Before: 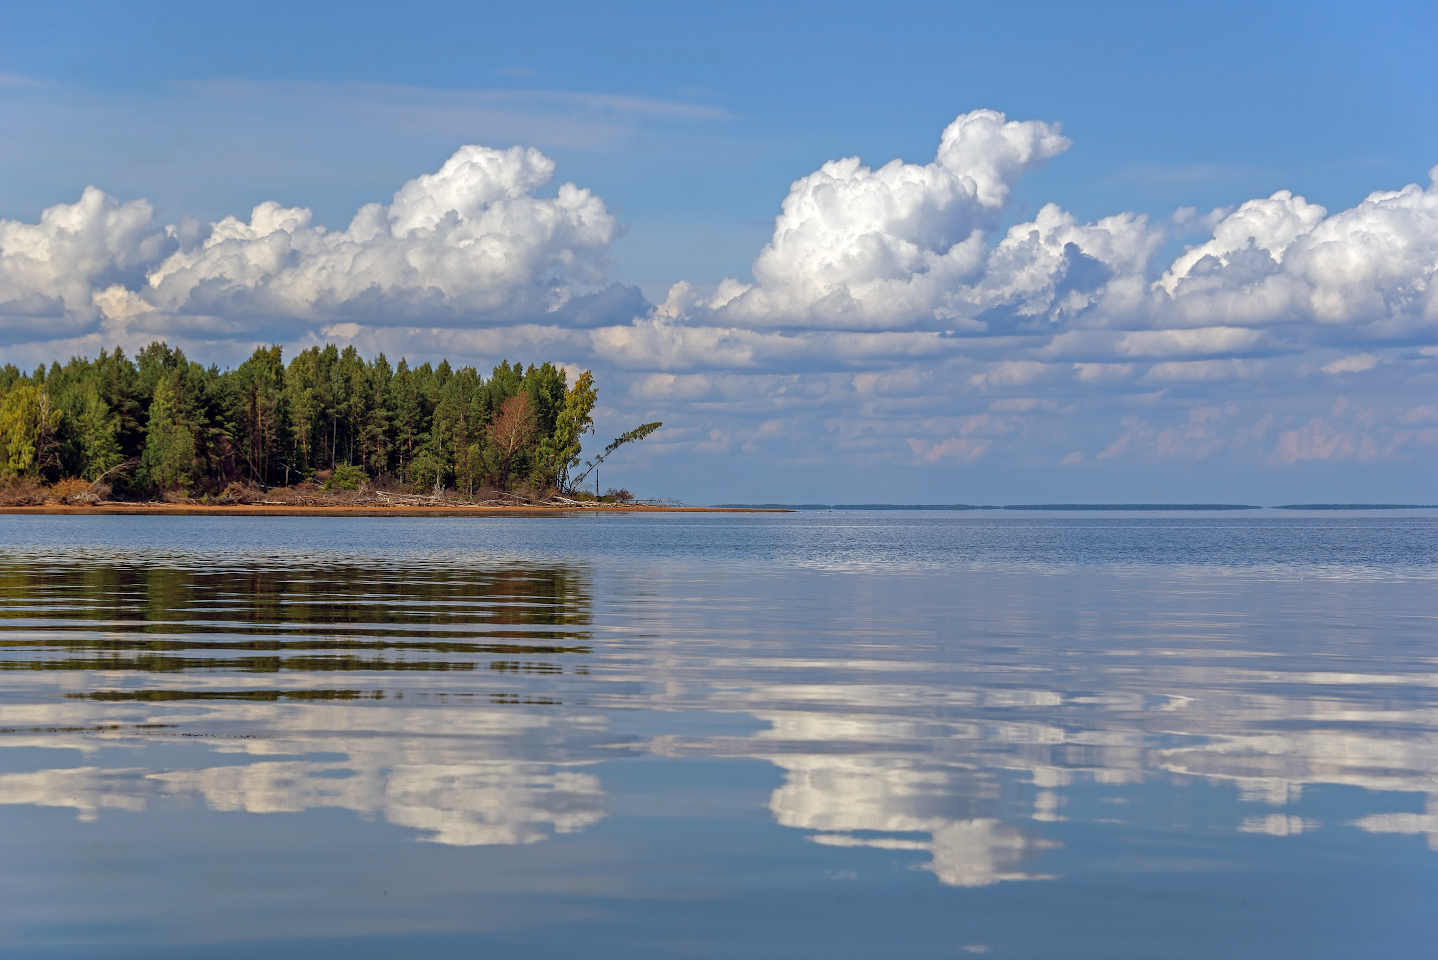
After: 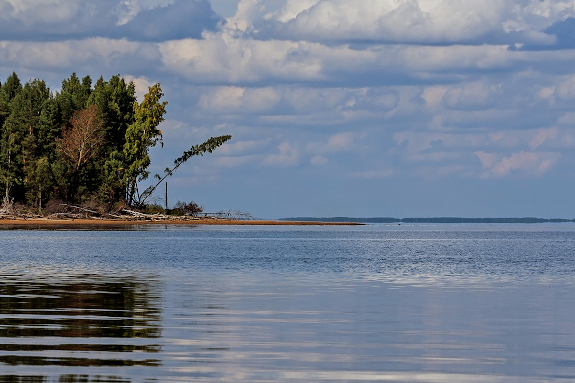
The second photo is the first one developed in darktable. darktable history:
filmic rgb: black relative exposure -5 EV, hardness 2.88, contrast 1.3, highlights saturation mix -30%
crop: left 30%, top 30%, right 30%, bottom 30%
exposure: black level correction 0, exposure 0.2 EV, compensate exposure bias true, compensate highlight preservation false
